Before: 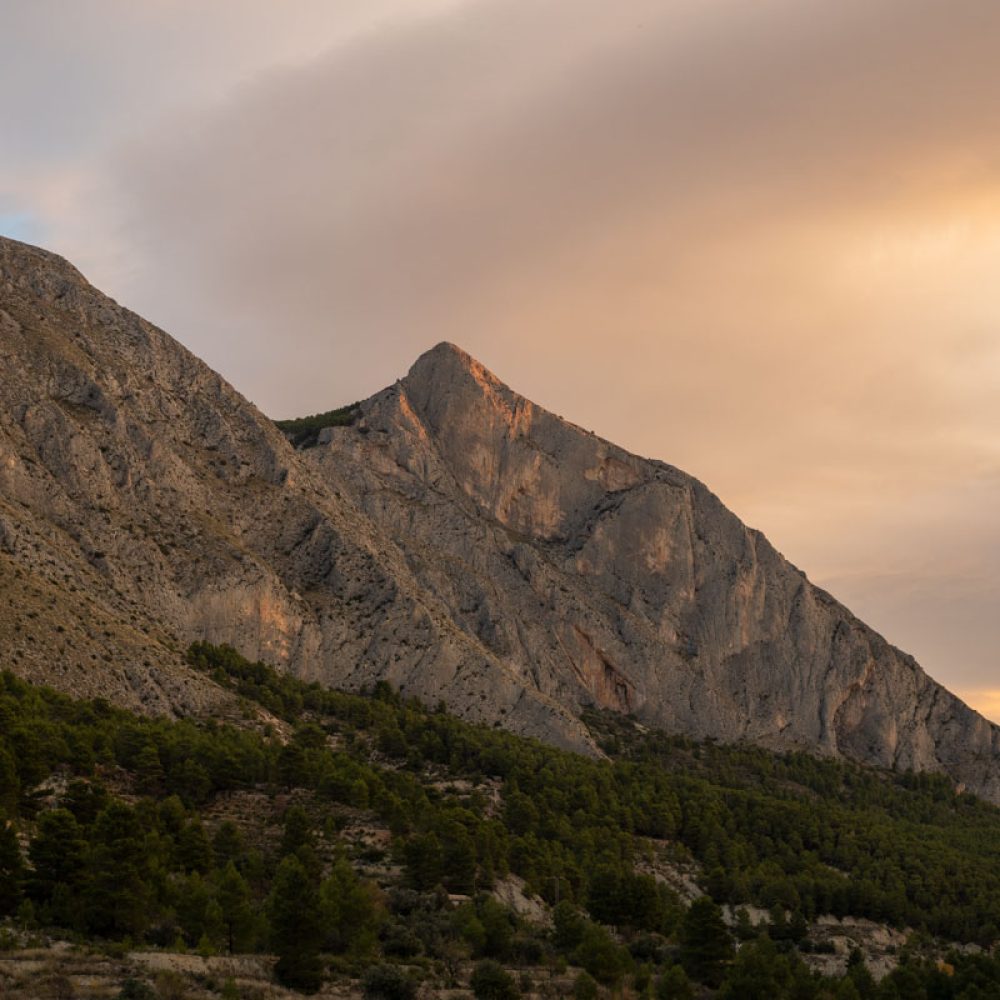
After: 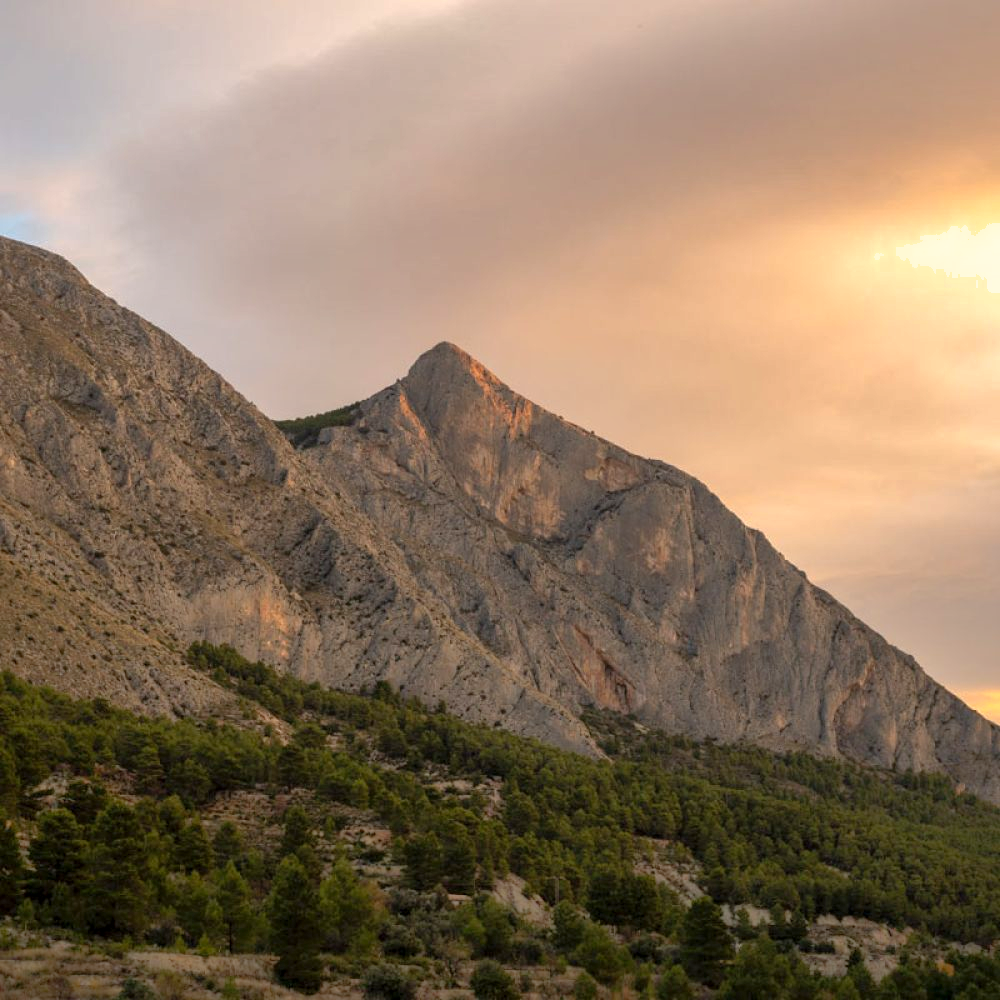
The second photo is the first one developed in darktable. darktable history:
shadows and highlights: on, module defaults
exposure: black level correction 0.001, exposure 0.5 EV, compensate exposure bias true, compensate highlight preservation false
